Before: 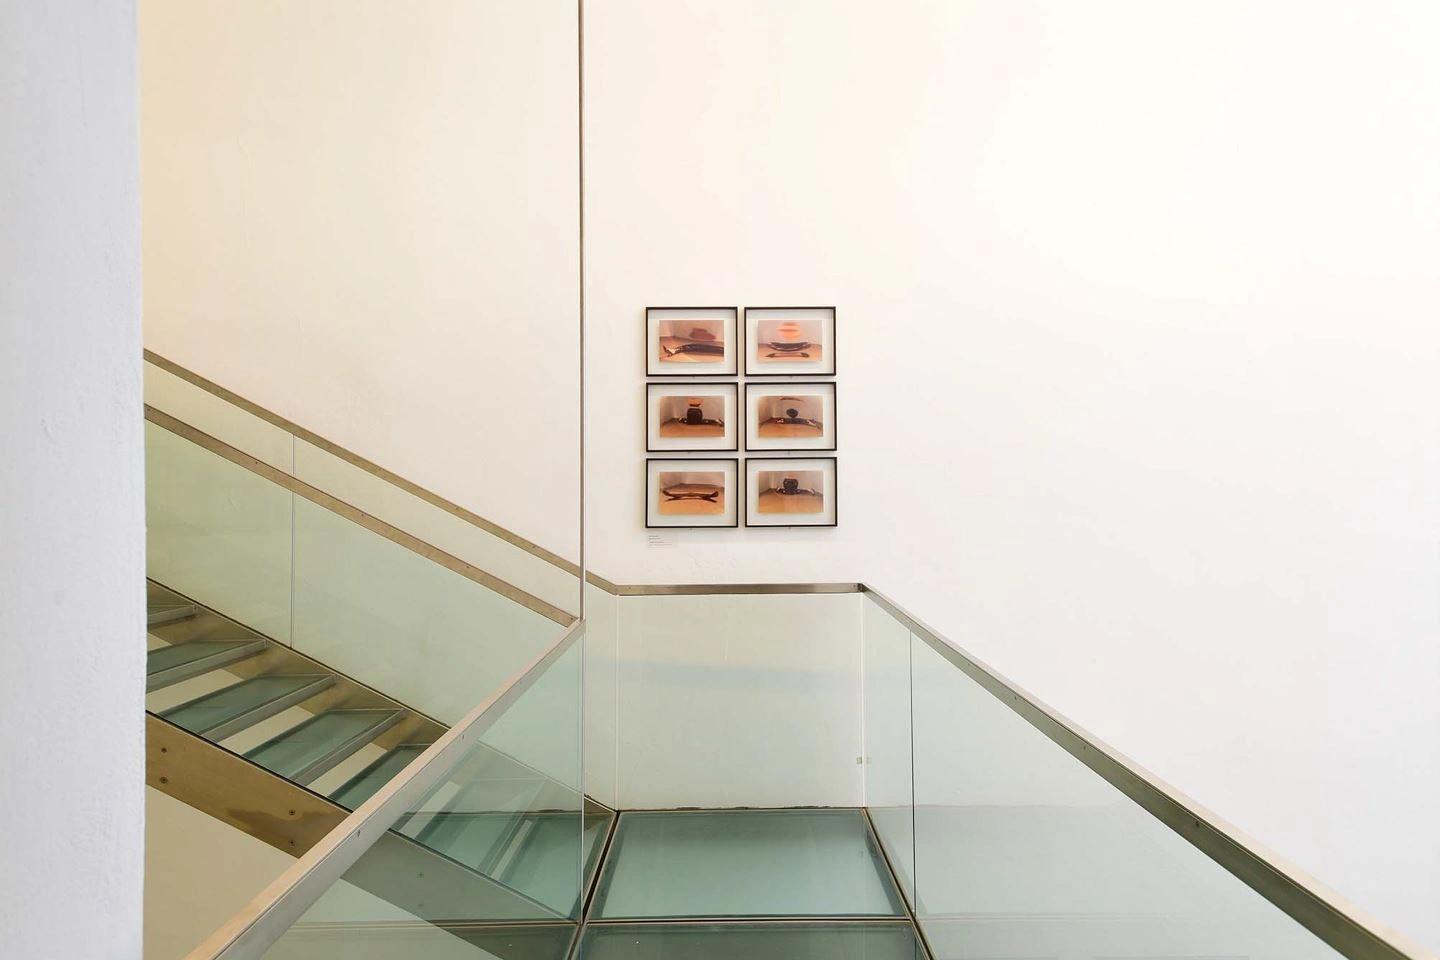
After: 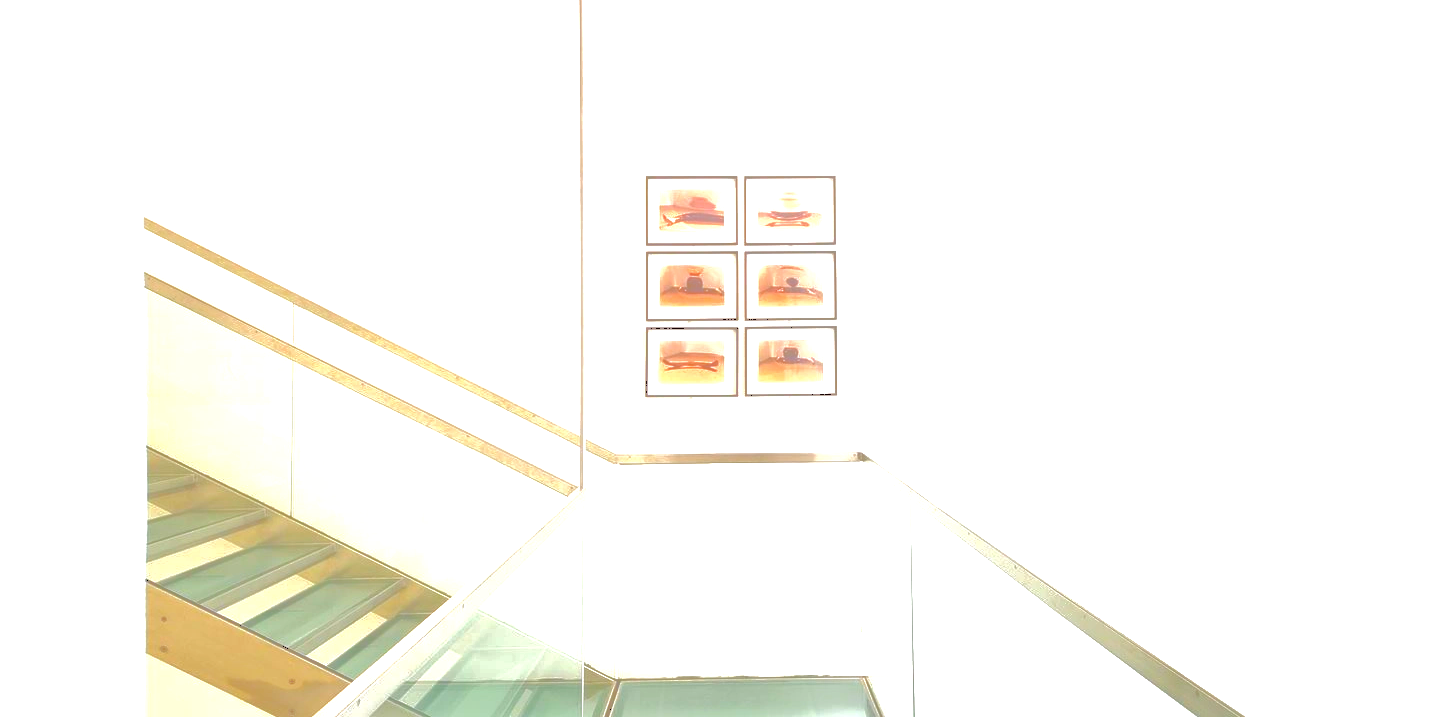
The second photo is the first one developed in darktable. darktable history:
exposure: black level correction 0.001, exposure 1.653 EV, compensate highlight preservation false
tone curve: curves: ch0 [(0, 0) (0.003, 0.6) (0.011, 0.6) (0.025, 0.601) (0.044, 0.601) (0.069, 0.601) (0.1, 0.601) (0.136, 0.602) (0.177, 0.605) (0.224, 0.609) (0.277, 0.615) (0.335, 0.625) (0.399, 0.633) (0.468, 0.654) (0.543, 0.676) (0.623, 0.71) (0.709, 0.753) (0.801, 0.802) (0.898, 0.85) (1, 1)], color space Lab, independent channels
crop: top 13.712%, bottom 11.501%
